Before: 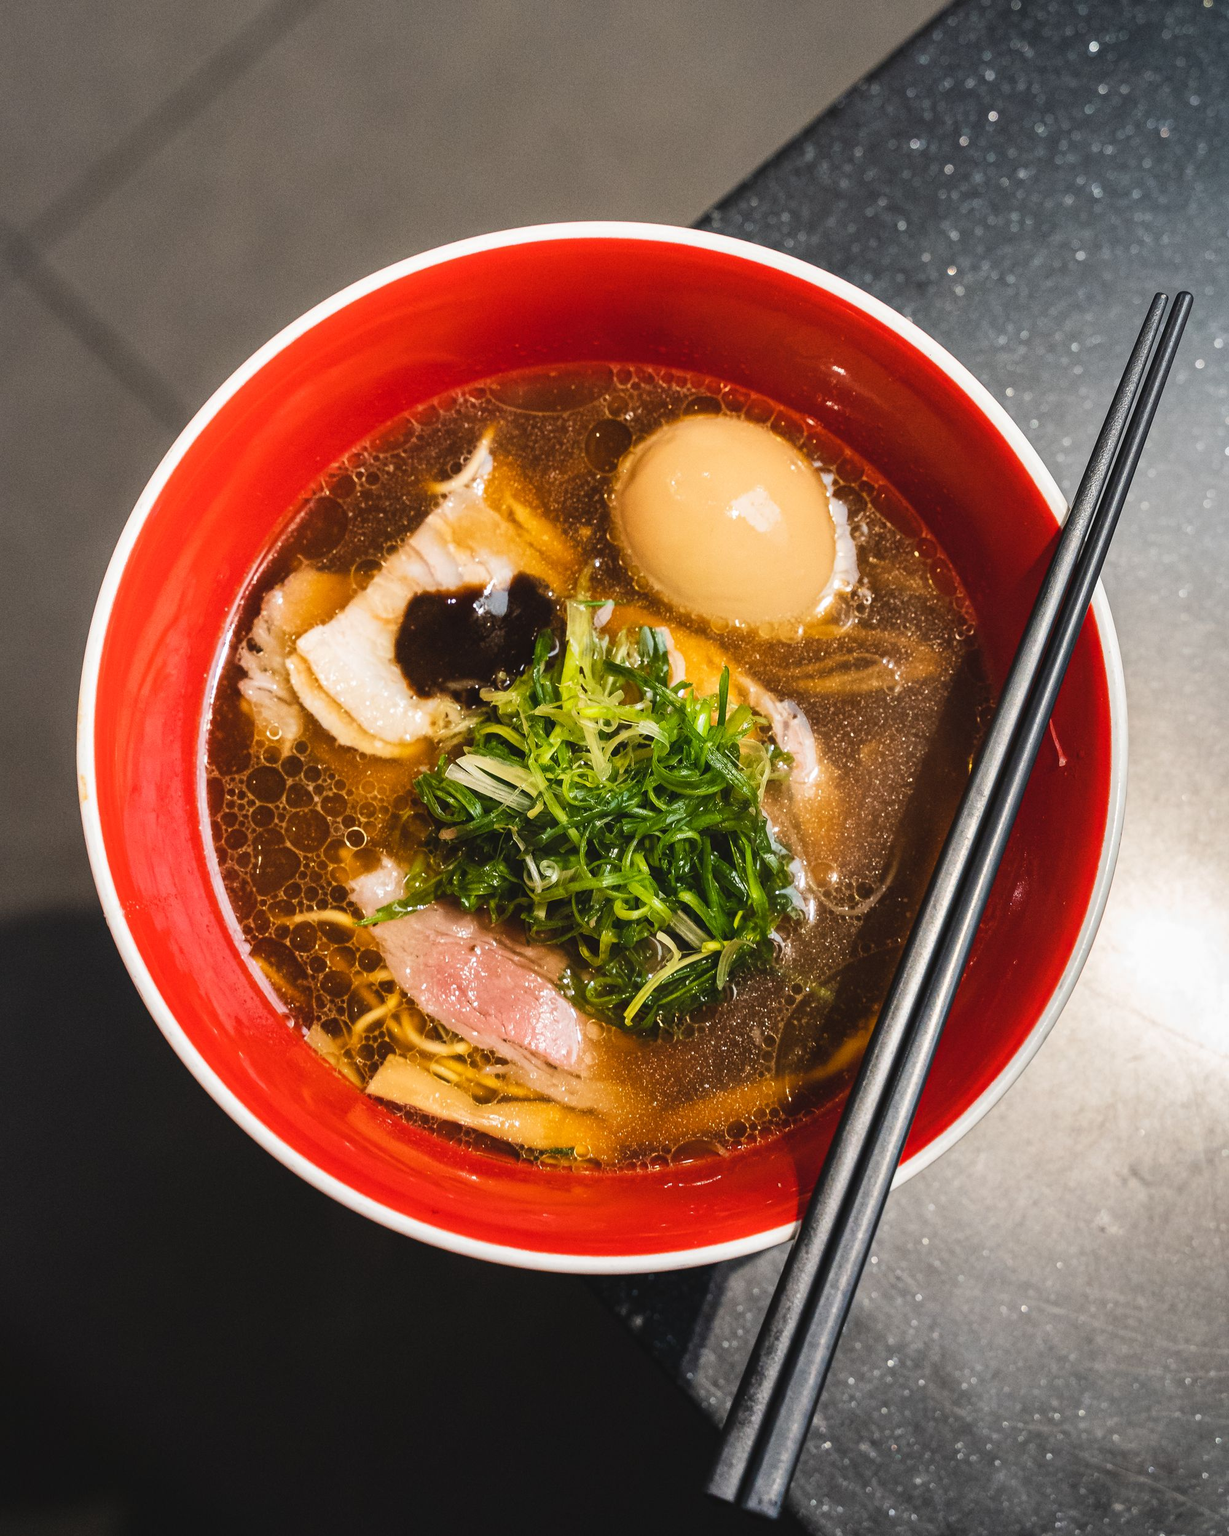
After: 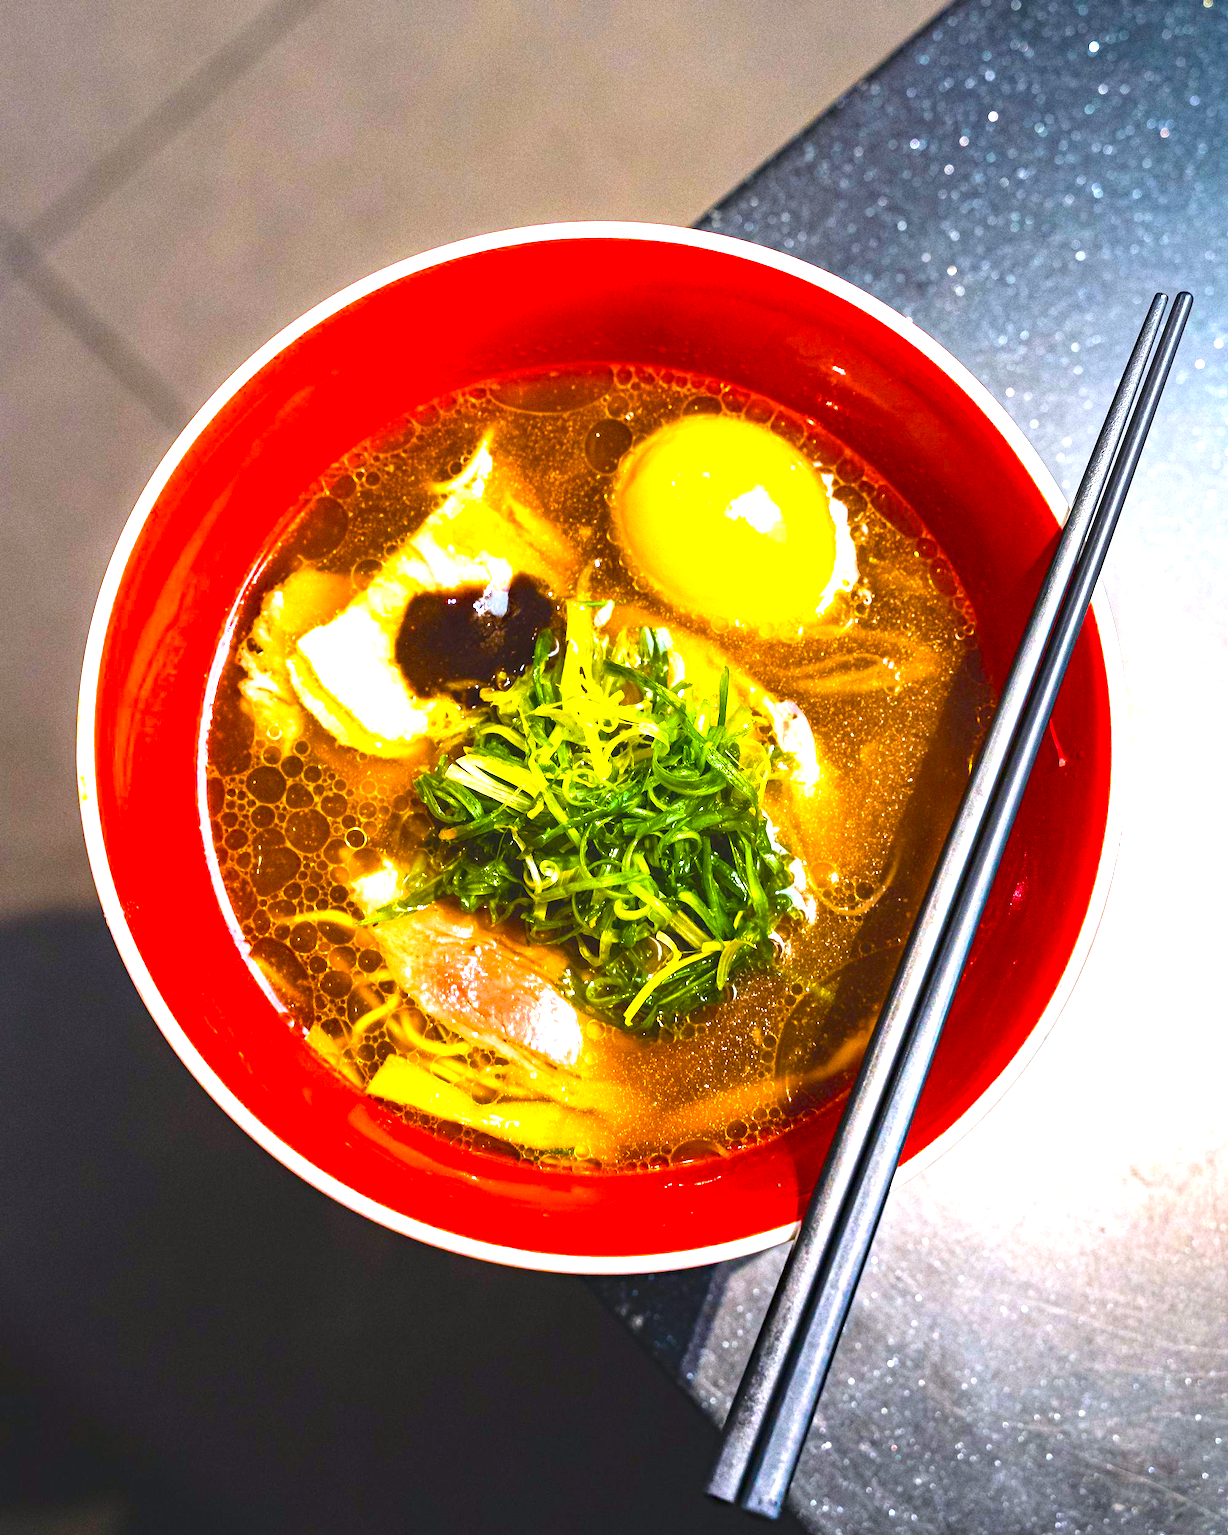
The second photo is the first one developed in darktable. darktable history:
color balance rgb: perceptual saturation grading › global saturation 100%
exposure: black level correction 0, exposure 1.45 EV, compensate exposure bias true, compensate highlight preservation false
haze removal: compatibility mode true, adaptive false
white balance: red 0.984, blue 1.059
